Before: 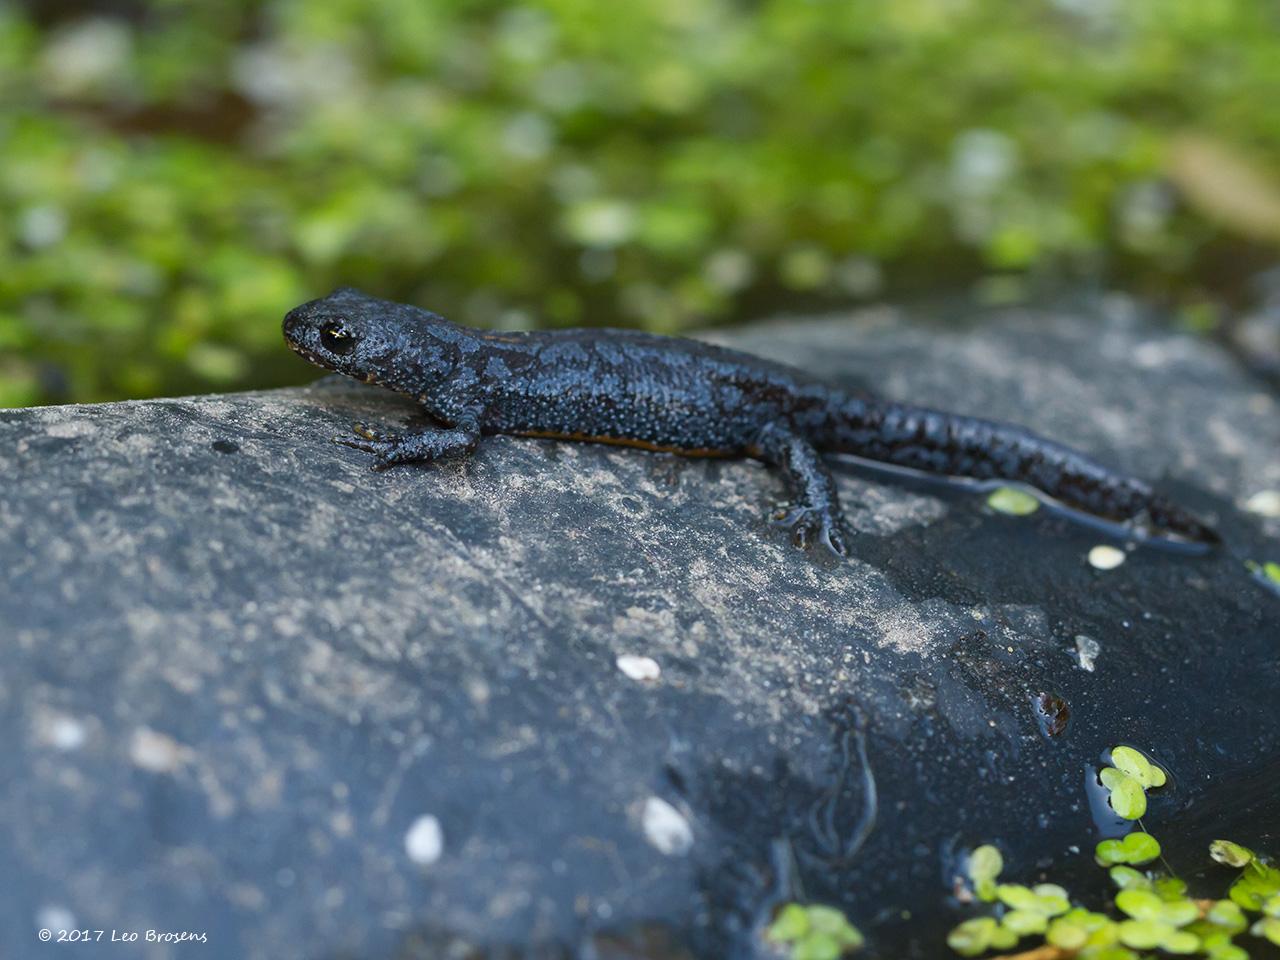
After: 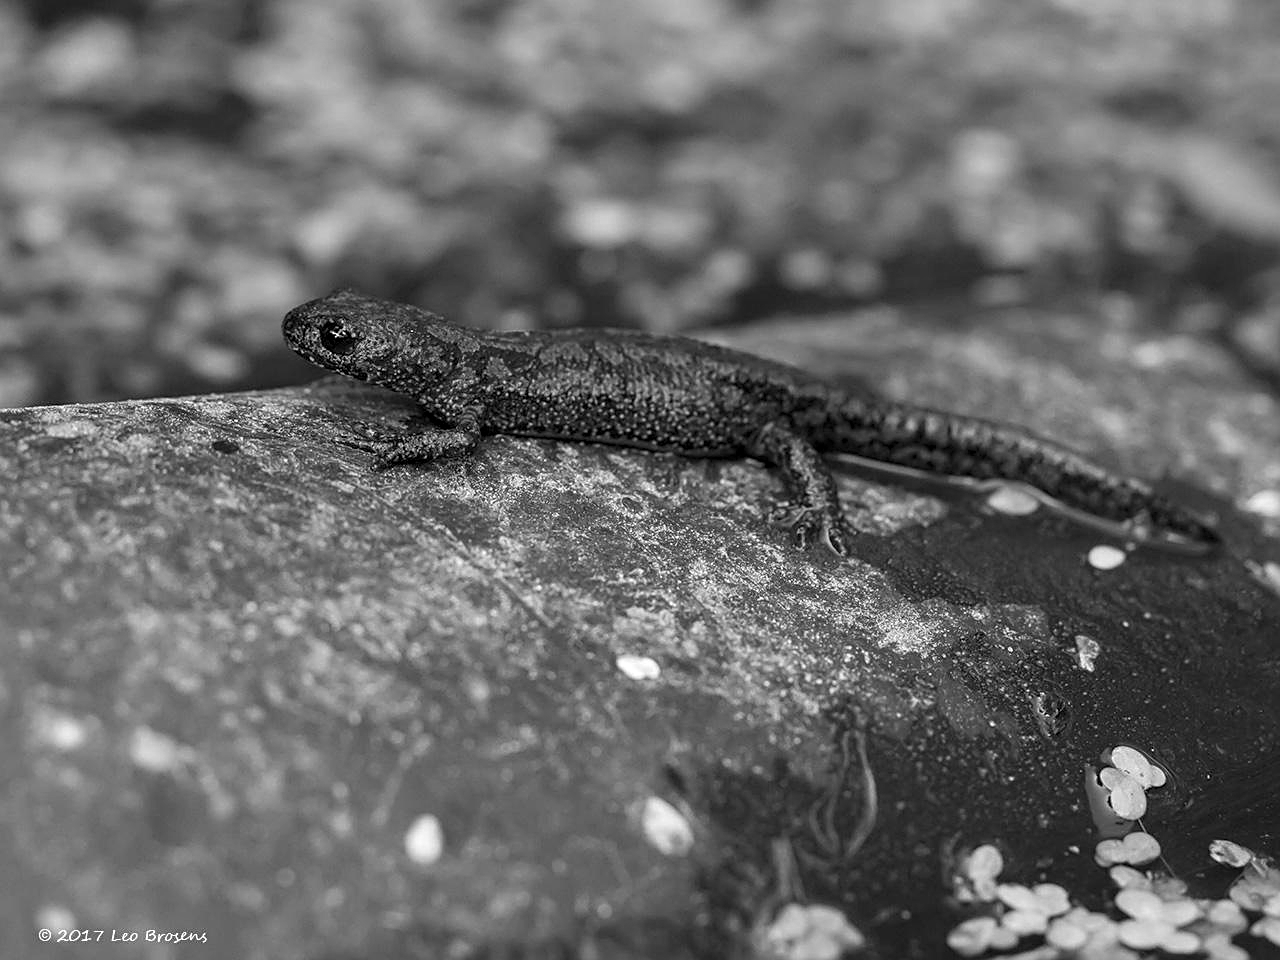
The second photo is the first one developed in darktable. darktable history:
local contrast: on, module defaults
sharpen: on, module defaults
monochrome: on, module defaults
